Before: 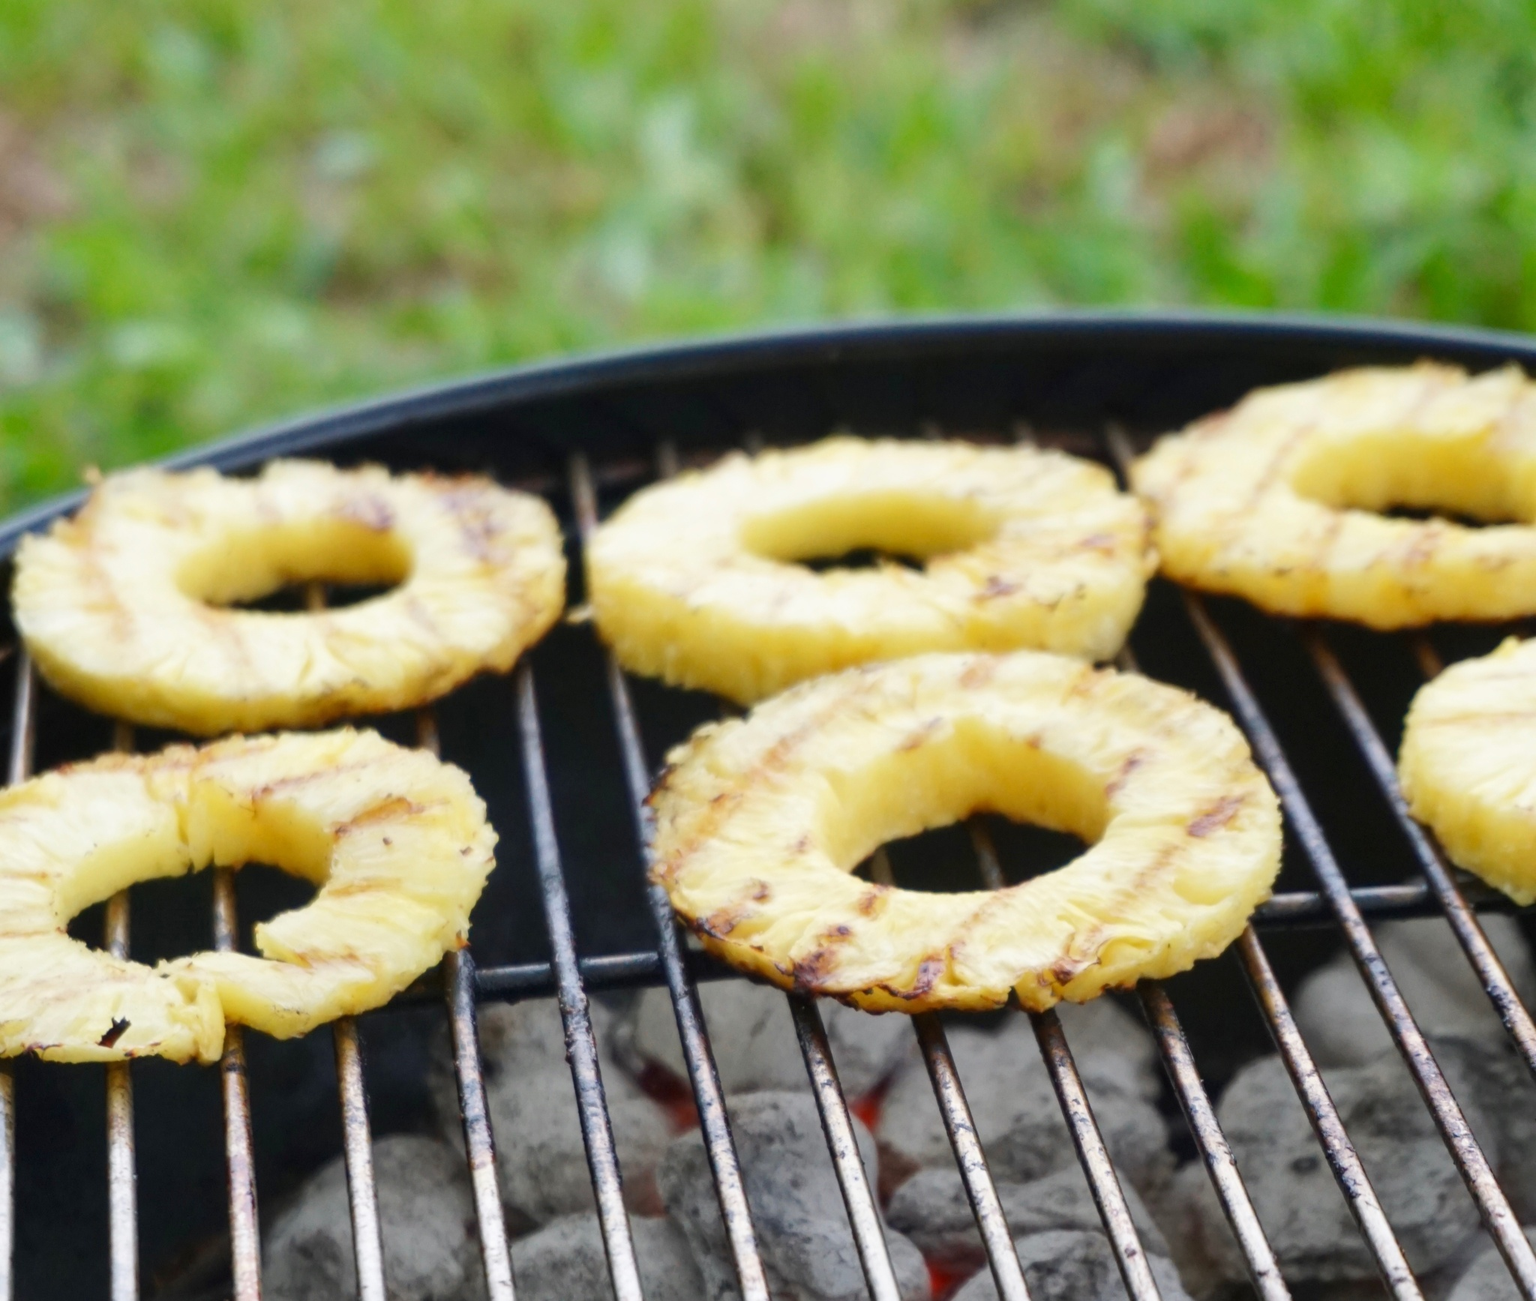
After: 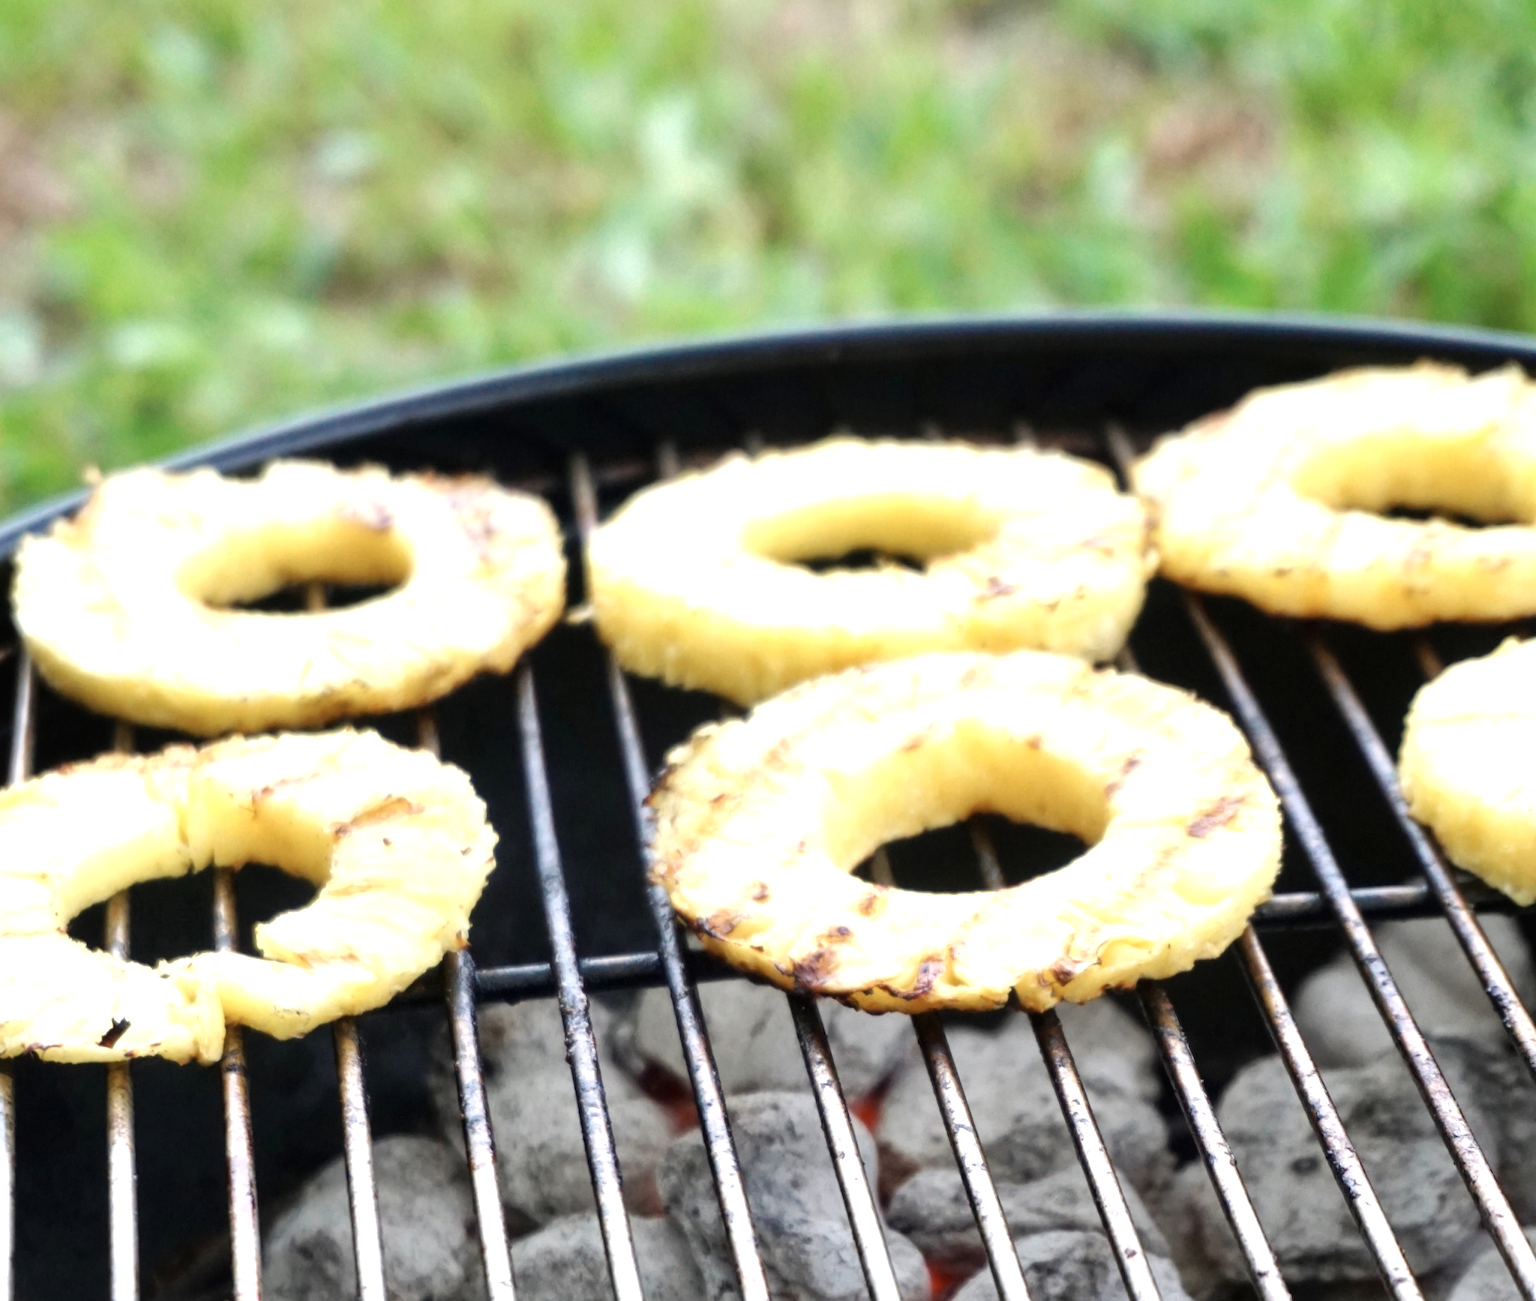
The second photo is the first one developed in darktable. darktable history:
color zones: curves: ch0 [(0, 0.5) (0.143, 0.5) (0.286, 0.5) (0.429, 0.504) (0.571, 0.5) (0.714, 0.509) (0.857, 0.5) (1, 0.5)]; ch1 [(0, 0.425) (0.143, 0.425) (0.286, 0.375) (0.429, 0.405) (0.571, 0.5) (0.714, 0.47) (0.857, 0.425) (1, 0.435)]; ch2 [(0, 0.5) (0.143, 0.5) (0.286, 0.5) (0.429, 0.517) (0.571, 0.5) (0.714, 0.51) (0.857, 0.5) (1, 0.5)]
tone equalizer: -8 EV -0.74 EV, -7 EV -0.713 EV, -6 EV -0.612 EV, -5 EV -0.376 EV, -3 EV 0.387 EV, -2 EV 0.6 EV, -1 EV 0.676 EV, +0 EV 0.744 EV
local contrast: mode bilateral grid, contrast 21, coarseness 50, detail 119%, midtone range 0.2
